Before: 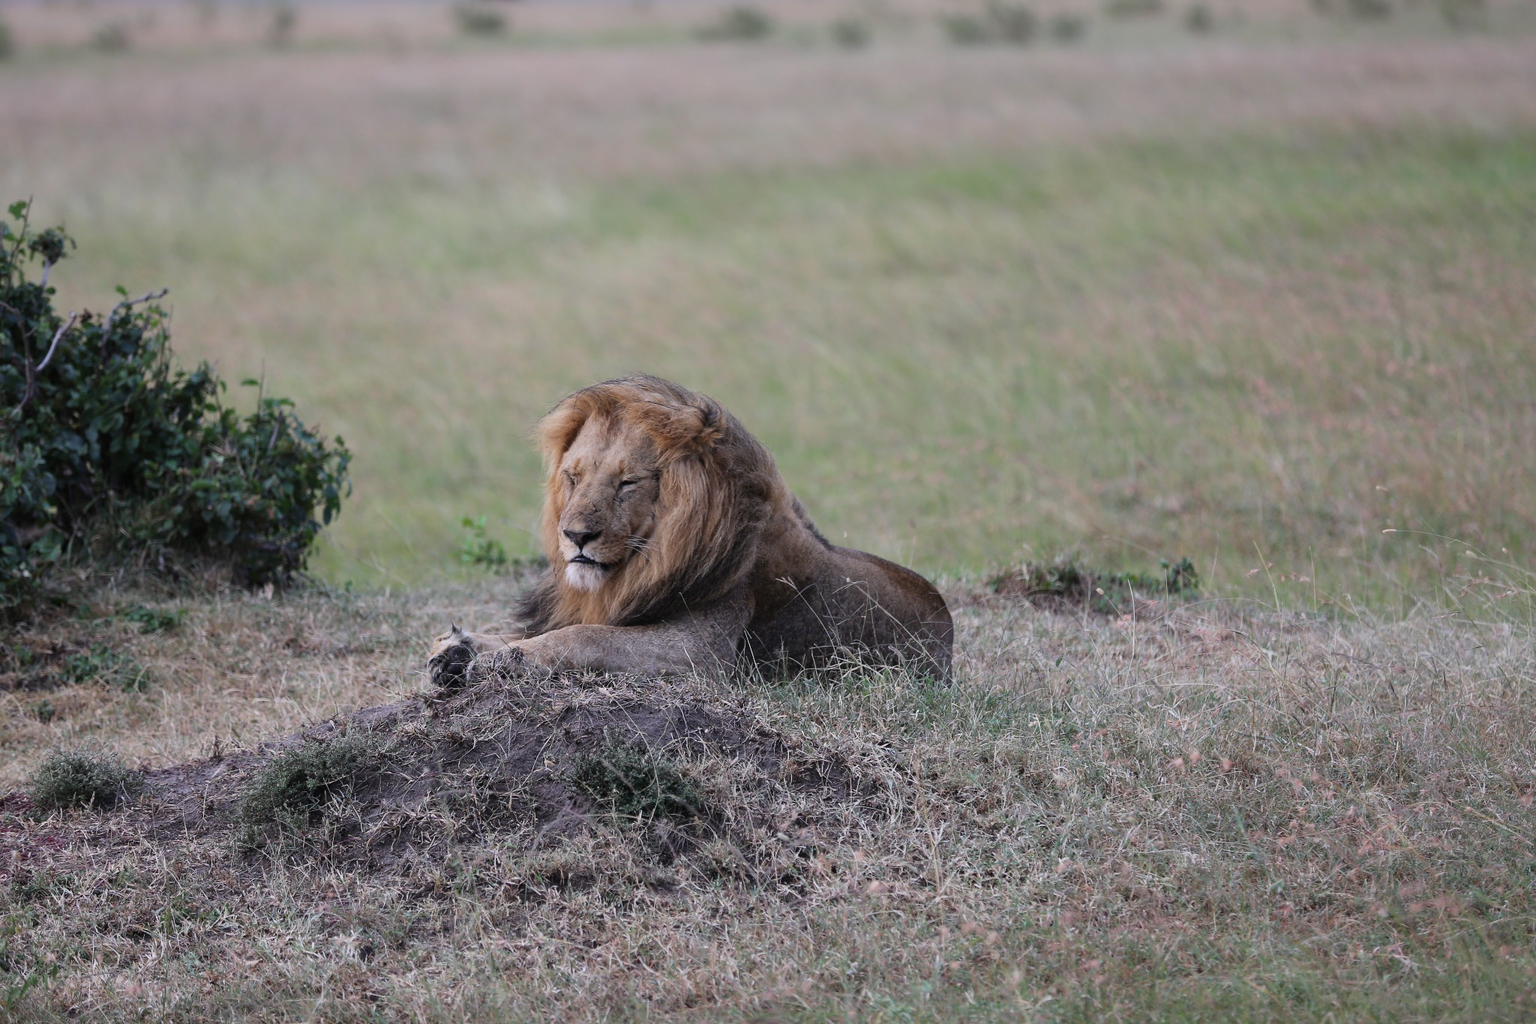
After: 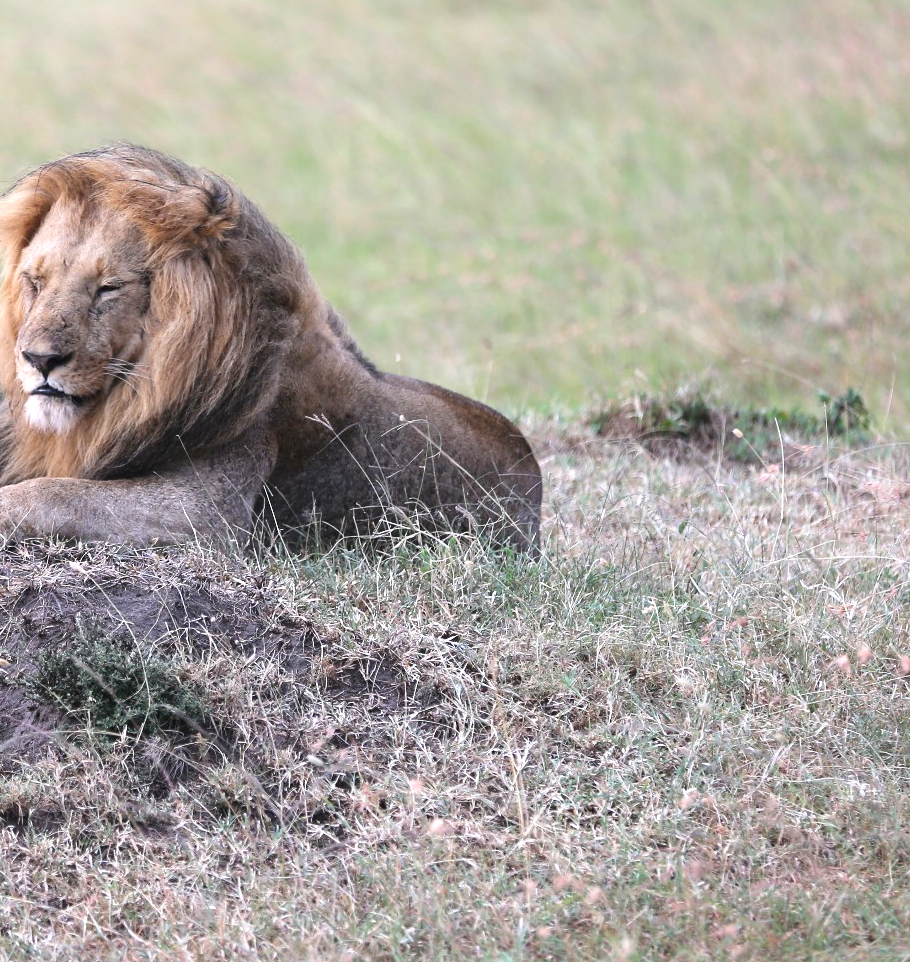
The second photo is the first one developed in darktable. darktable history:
exposure: black level correction 0, exposure 0.951 EV, compensate highlight preservation false
crop: left 35.624%, top 26.072%, right 19.939%, bottom 3.442%
